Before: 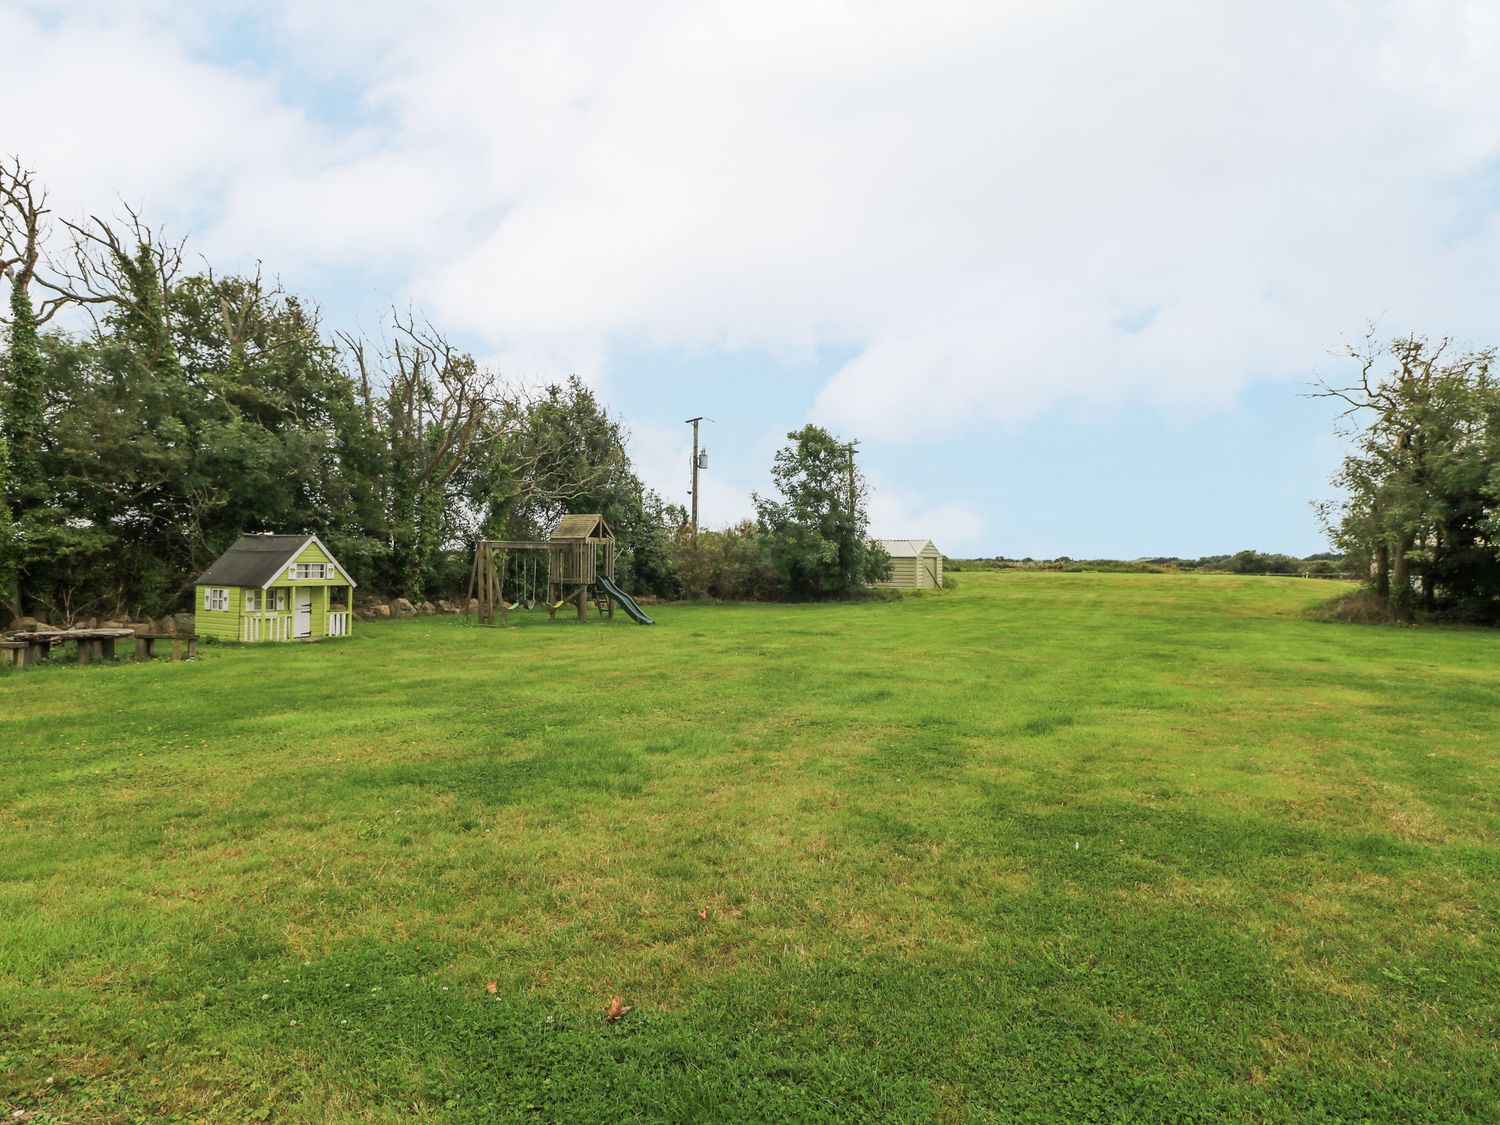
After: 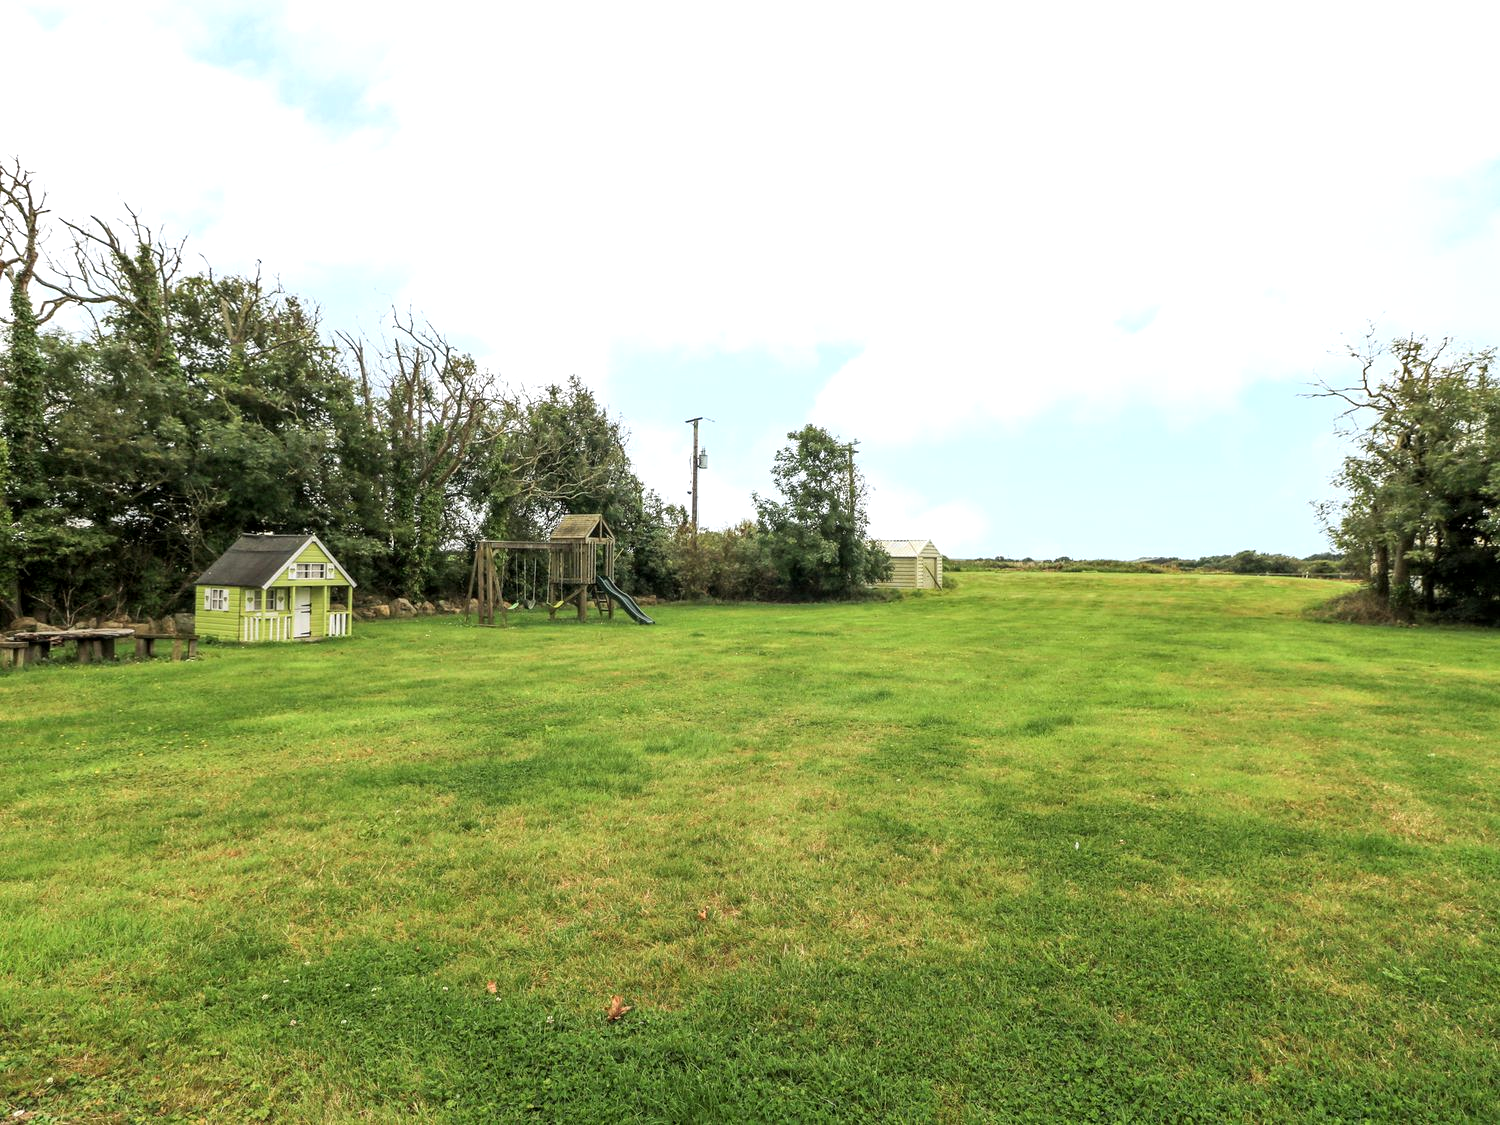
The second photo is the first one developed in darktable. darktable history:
tone equalizer: -8 EV -0.435 EV, -7 EV -0.369 EV, -6 EV -0.326 EV, -5 EV -0.208 EV, -3 EV 0.257 EV, -2 EV 0.326 EV, -1 EV 0.372 EV, +0 EV 0.437 EV, mask exposure compensation -0.493 EV
local contrast: highlights 100%, shadows 98%, detail 131%, midtone range 0.2
